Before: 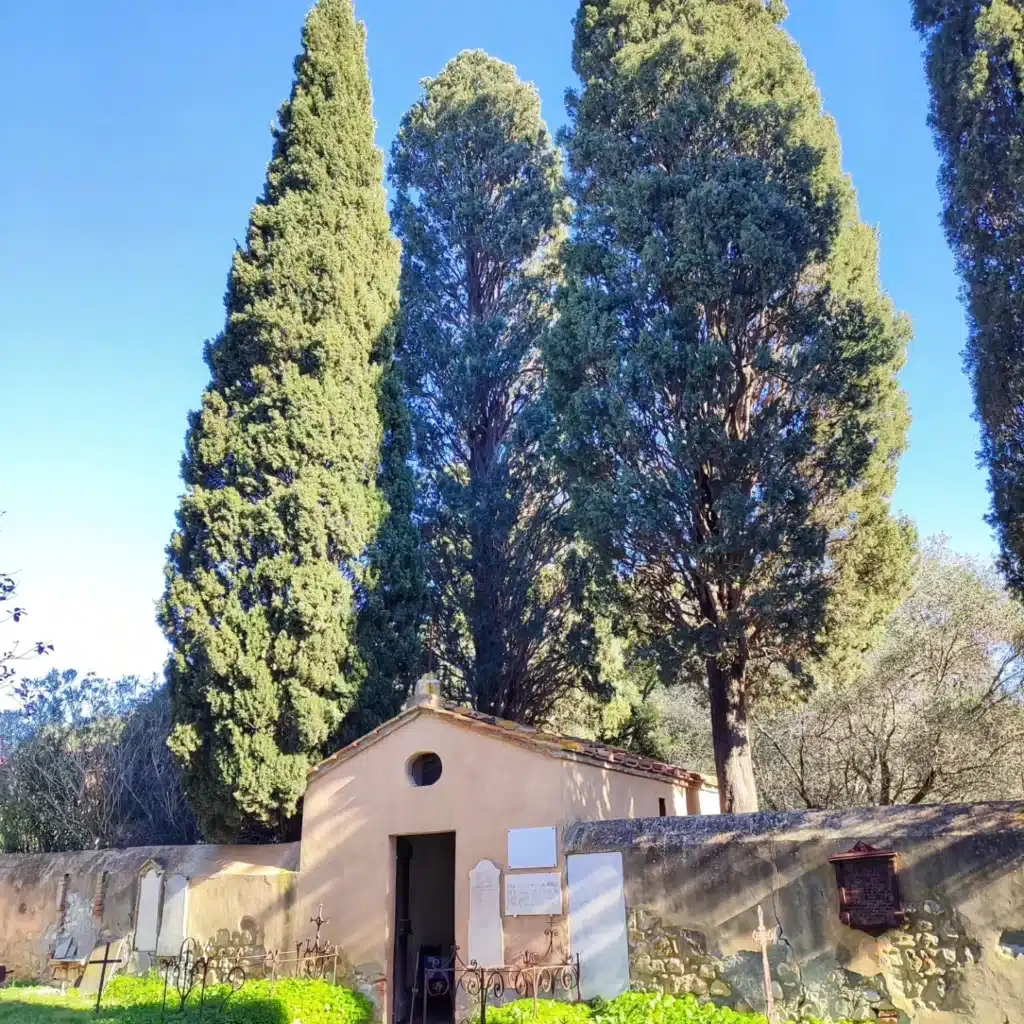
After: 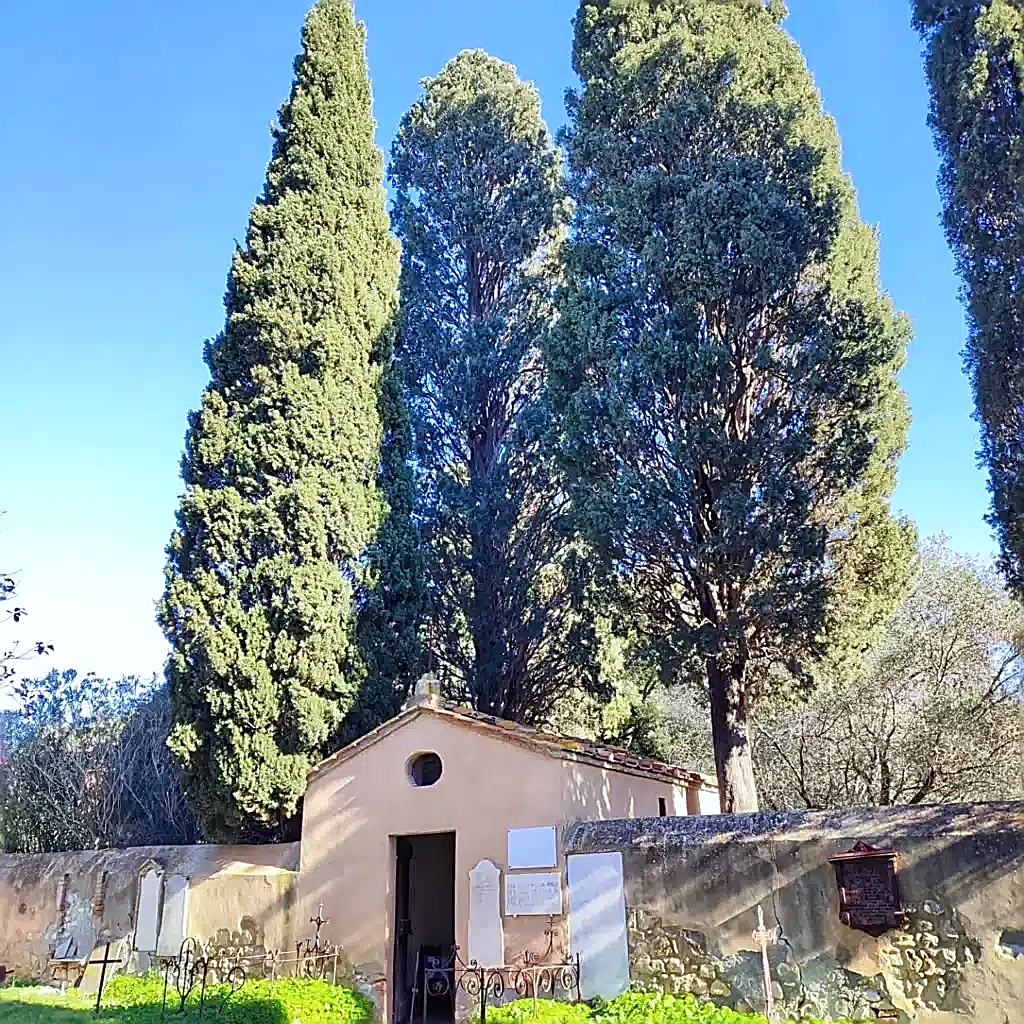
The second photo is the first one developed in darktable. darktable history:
sharpen: radius 1.685, amount 1.294
color calibration: x 0.355, y 0.367, temperature 4700.38 K
